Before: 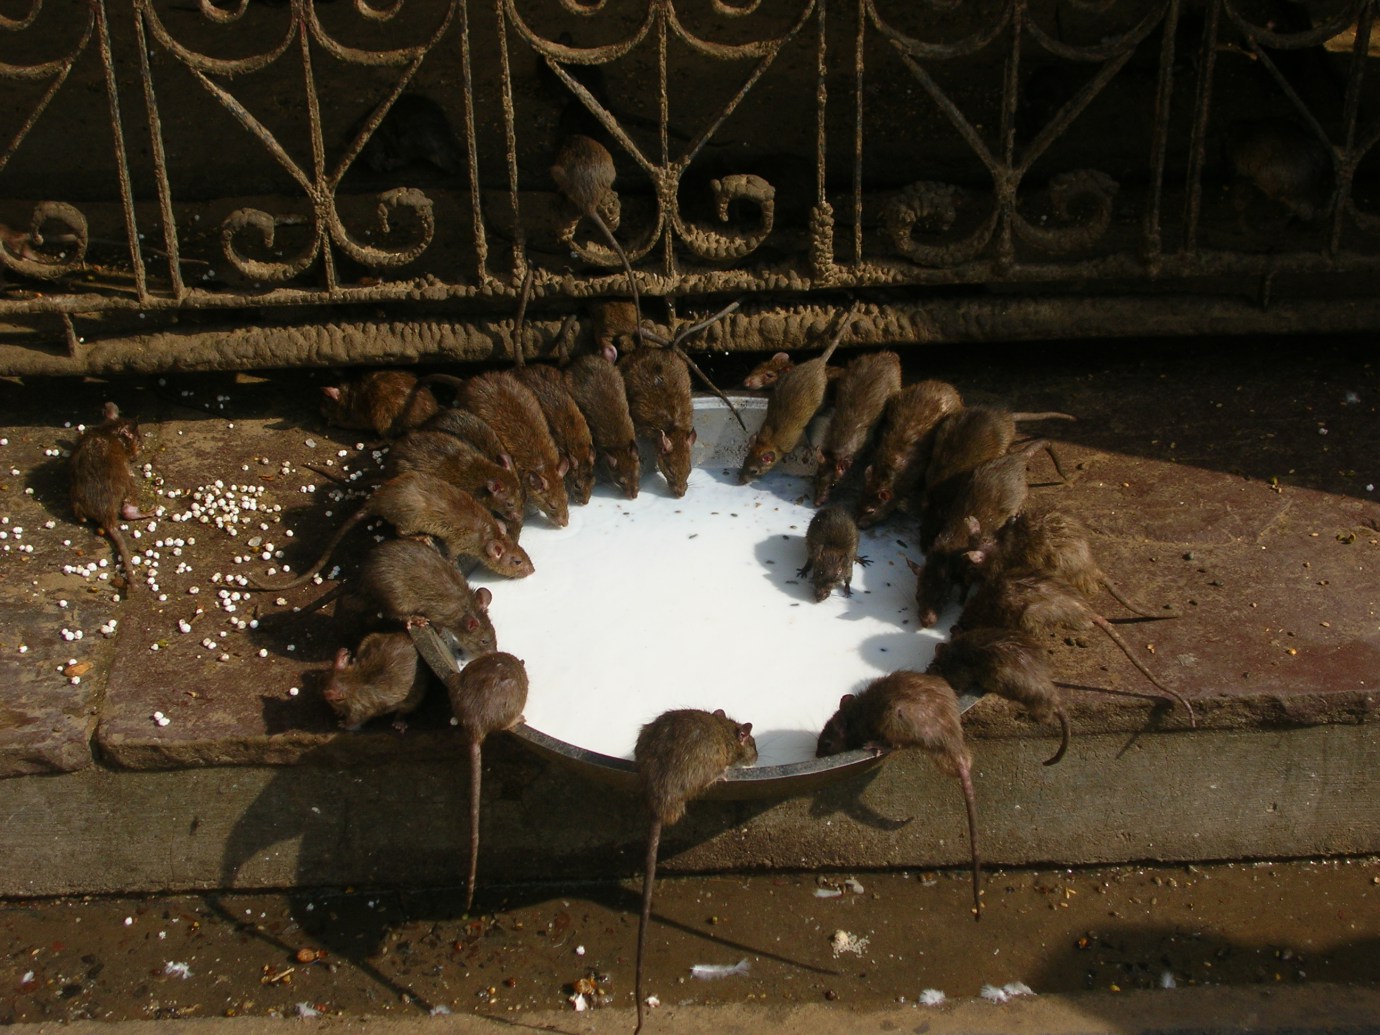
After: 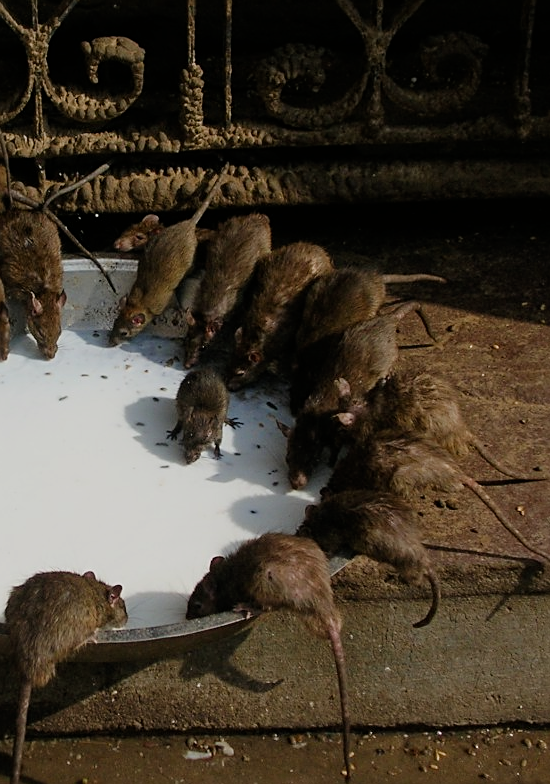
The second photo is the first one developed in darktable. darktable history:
sharpen: on, module defaults
crop: left 45.721%, top 13.393%, right 14.118%, bottom 10.01%
color balance: mode lift, gamma, gain (sRGB)
filmic rgb: hardness 4.17, contrast 0.921
